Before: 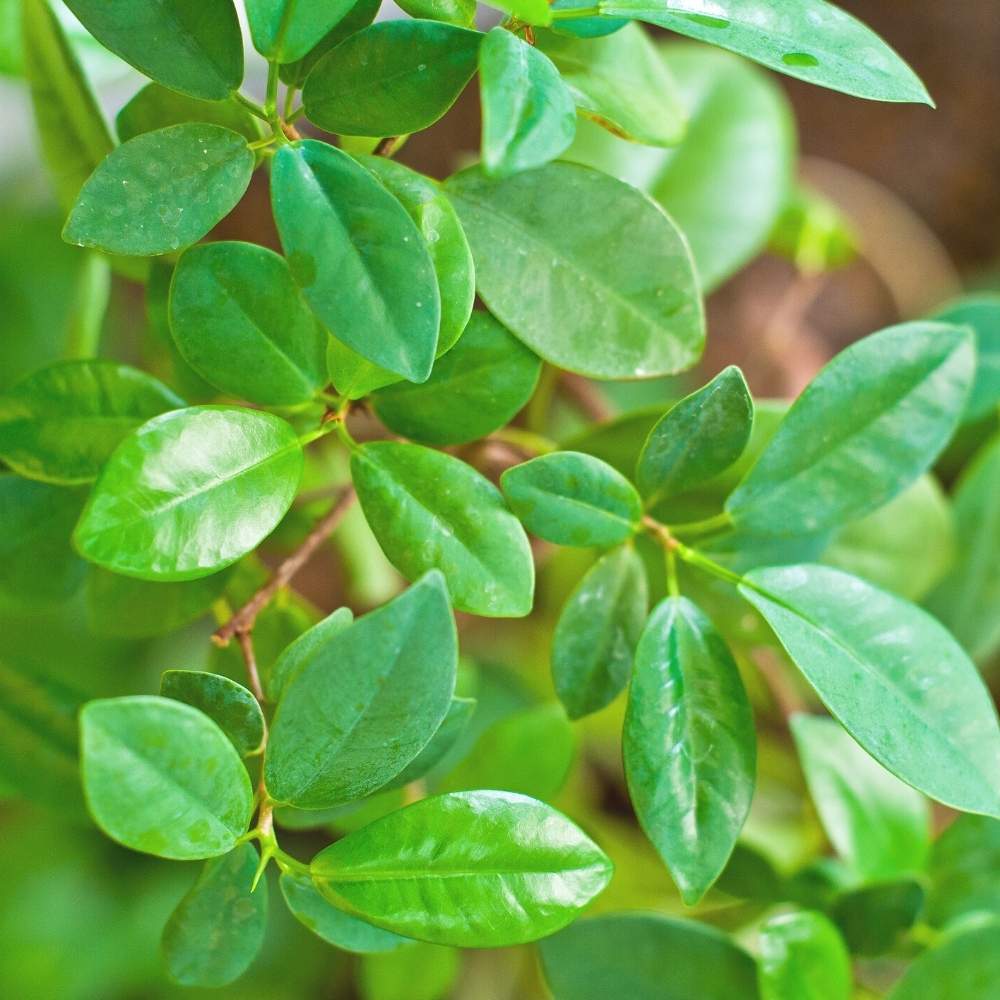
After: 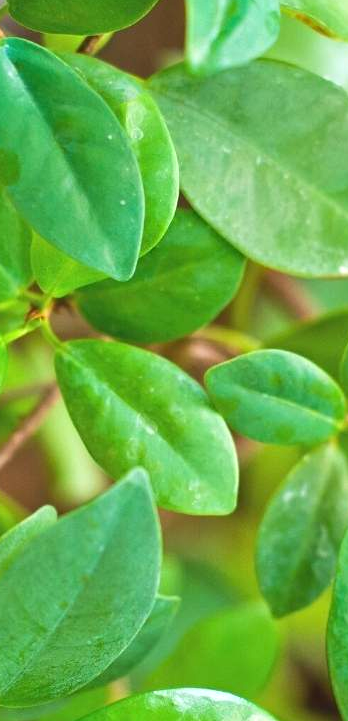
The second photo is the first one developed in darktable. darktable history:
crop and rotate: left 29.699%, top 10.281%, right 35.484%, bottom 17.549%
exposure: exposure 0.201 EV, compensate exposure bias true, compensate highlight preservation false
shadows and highlights: shadows 76.31, highlights -24.77, soften with gaussian
